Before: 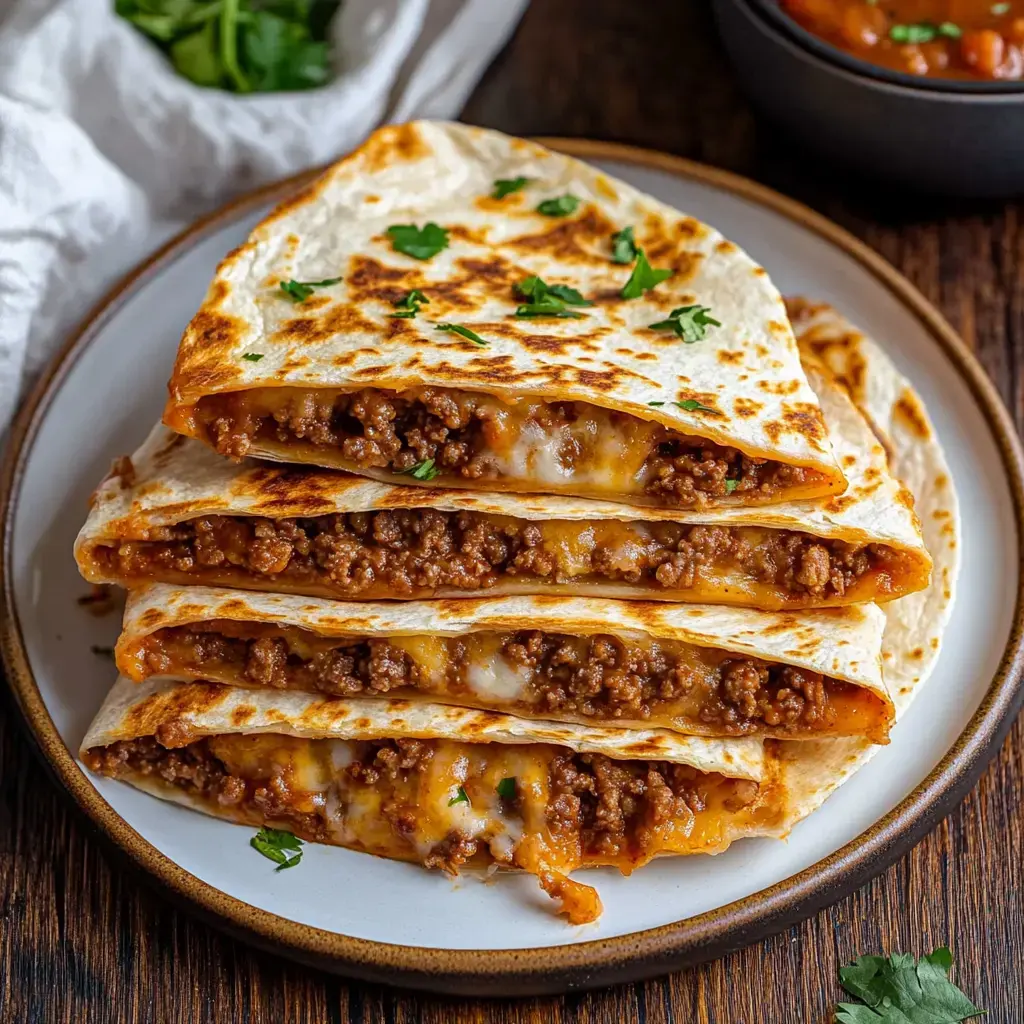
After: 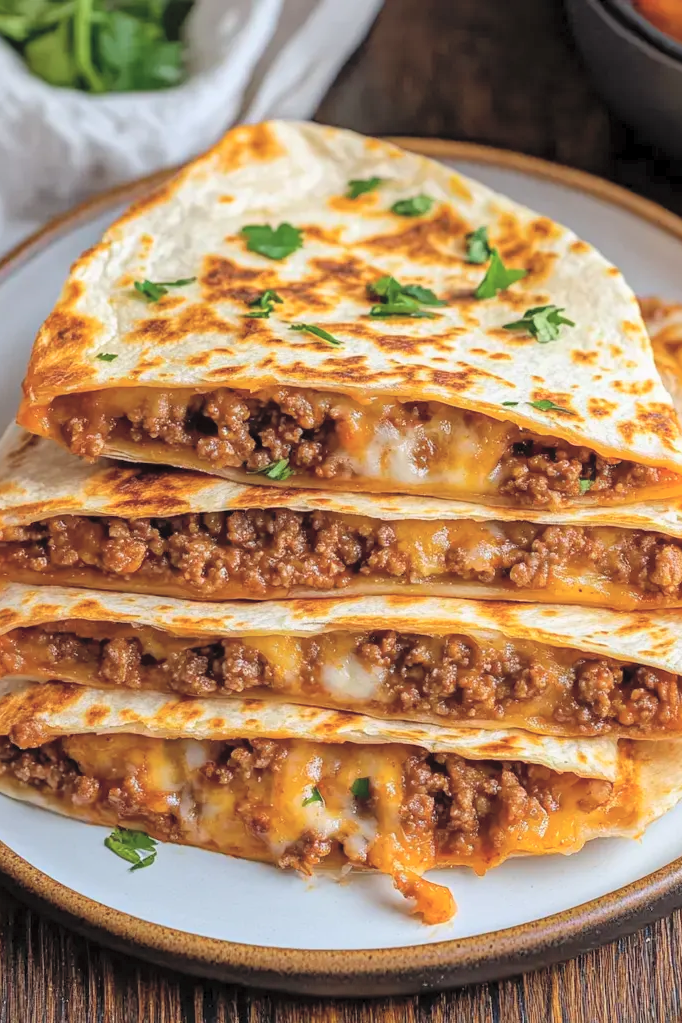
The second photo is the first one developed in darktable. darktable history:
exposure: exposure -0.05 EV
crop and rotate: left 14.292%, right 19.041%
contrast brightness saturation: brightness 0.28
